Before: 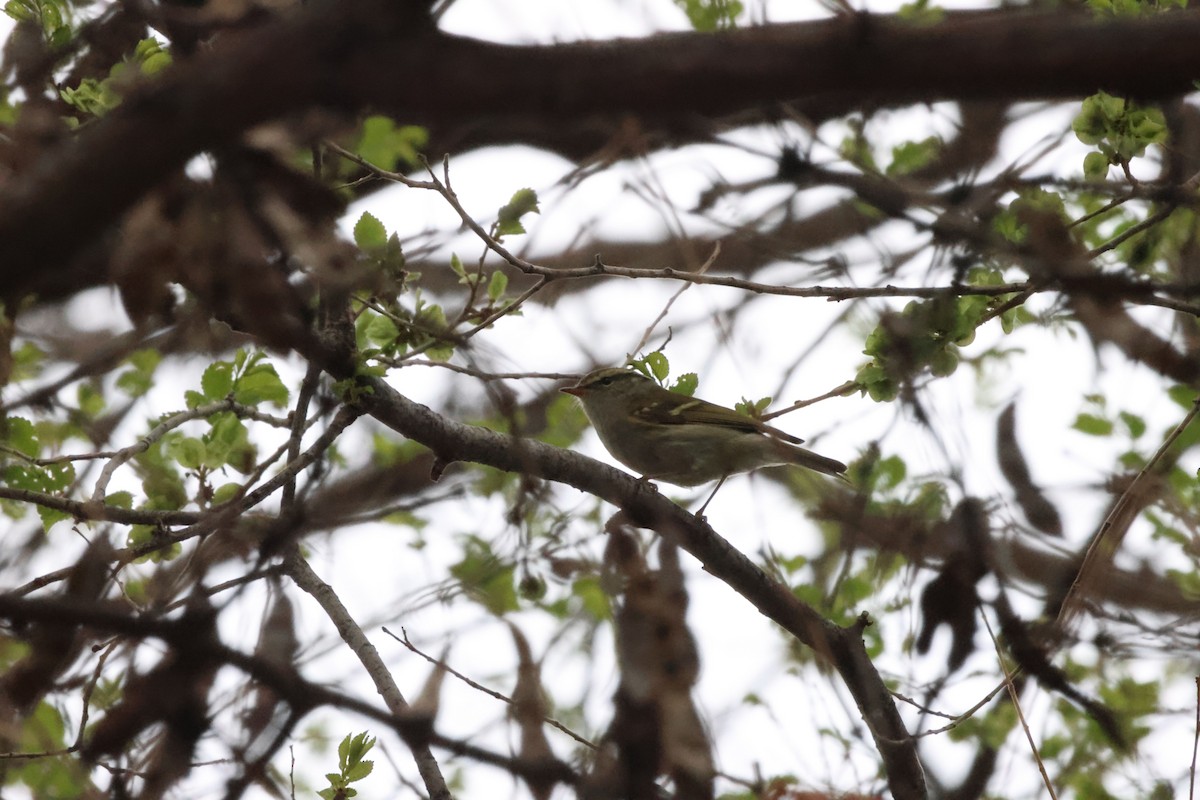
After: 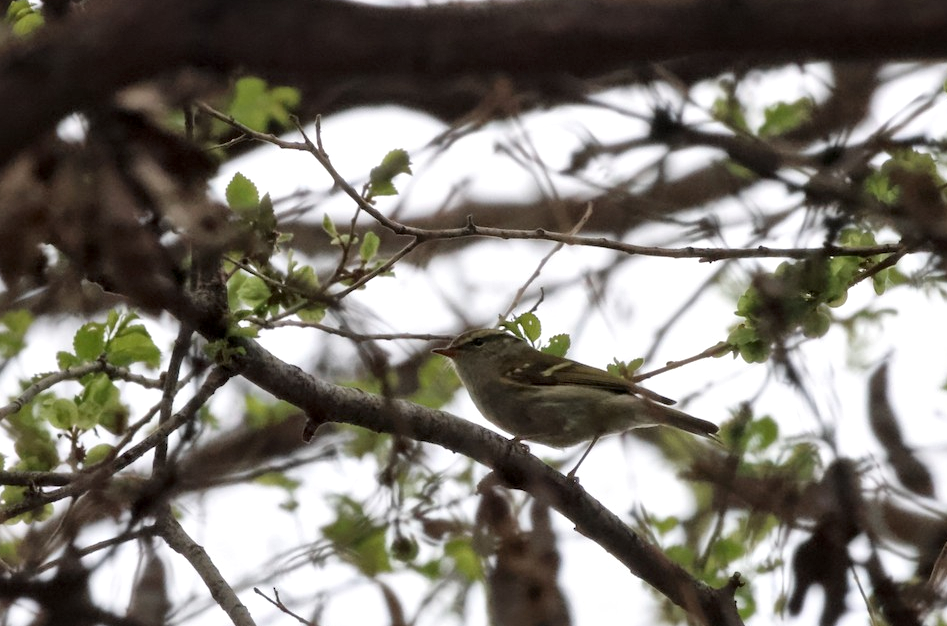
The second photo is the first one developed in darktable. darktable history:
crop and rotate: left 10.704%, top 5.116%, right 10.328%, bottom 16.558%
local contrast: mode bilateral grid, contrast 20, coarseness 19, detail 163%, midtone range 0.2
